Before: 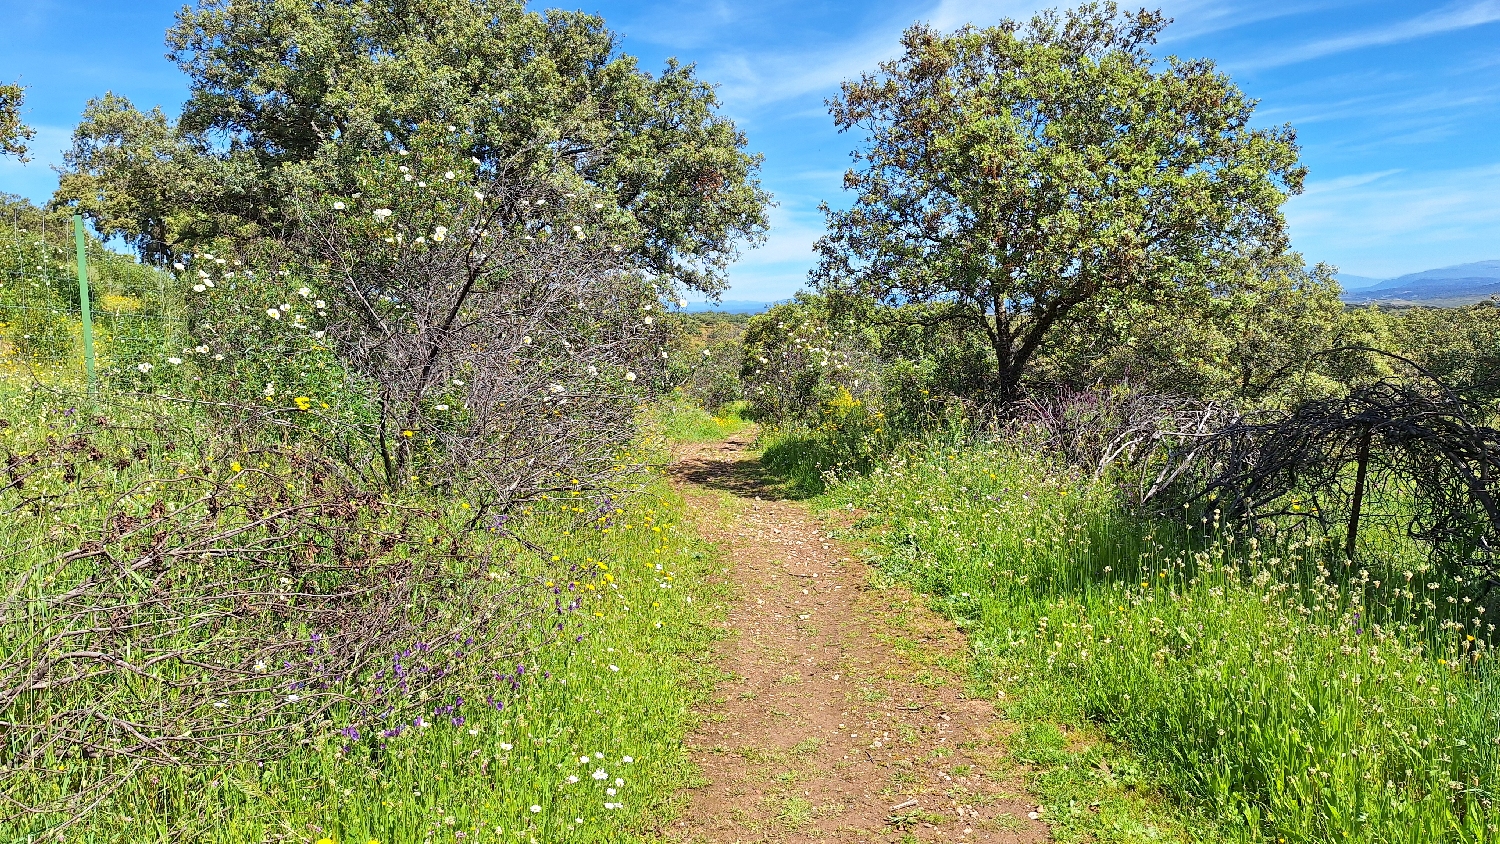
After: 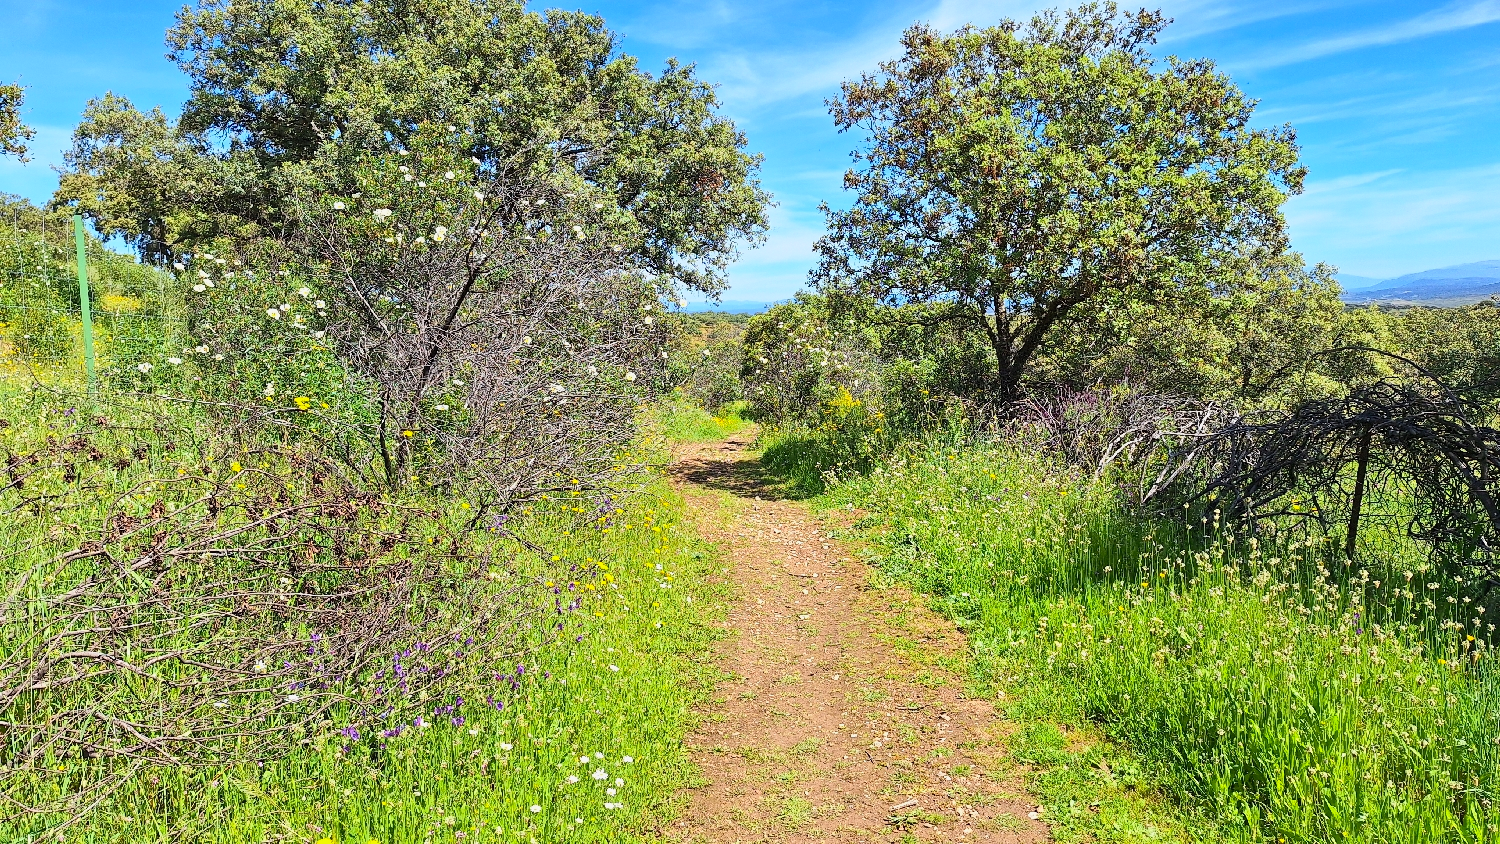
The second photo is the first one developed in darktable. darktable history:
exposure: exposure -0.293 EV, compensate highlight preservation false
contrast brightness saturation: contrast 0.2, brightness 0.16, saturation 0.22
